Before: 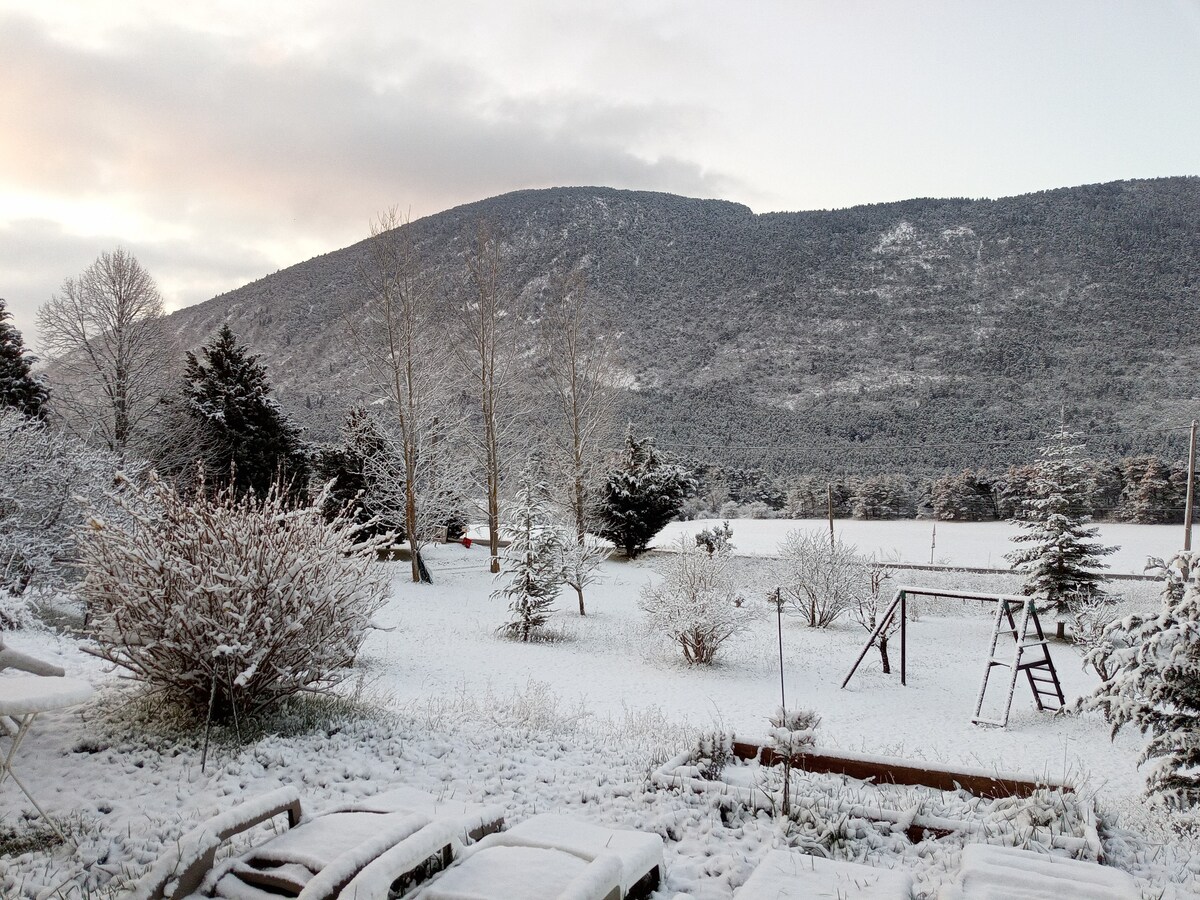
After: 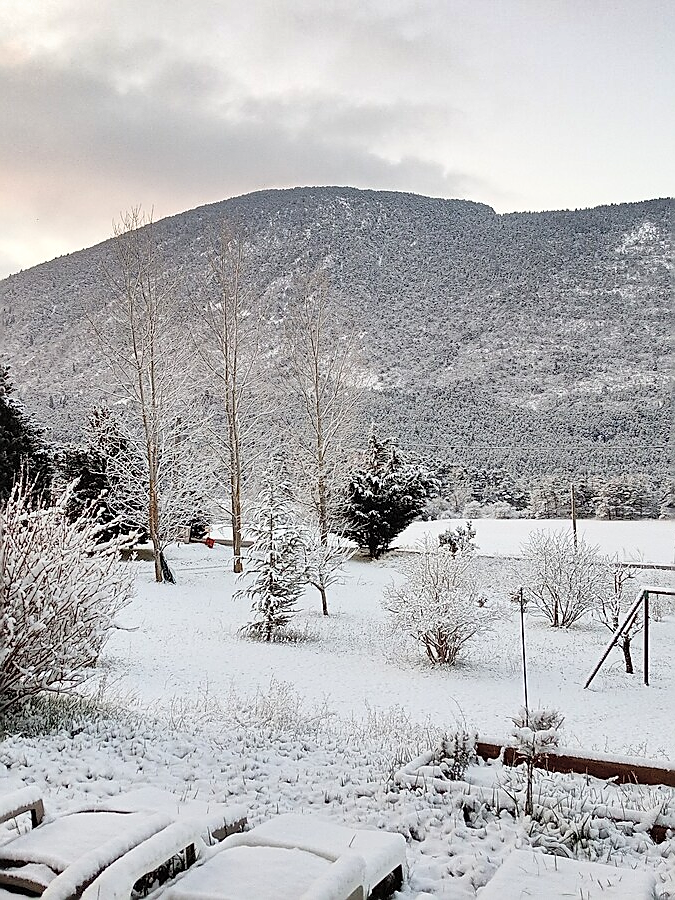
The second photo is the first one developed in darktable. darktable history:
sharpen: radius 1.4, amount 1.25, threshold 0.7
crop: left 21.496%, right 22.254%
global tonemap: drago (0.7, 100)
shadows and highlights: radius 108.52, shadows 40.68, highlights -72.88, low approximation 0.01, soften with gaussian
